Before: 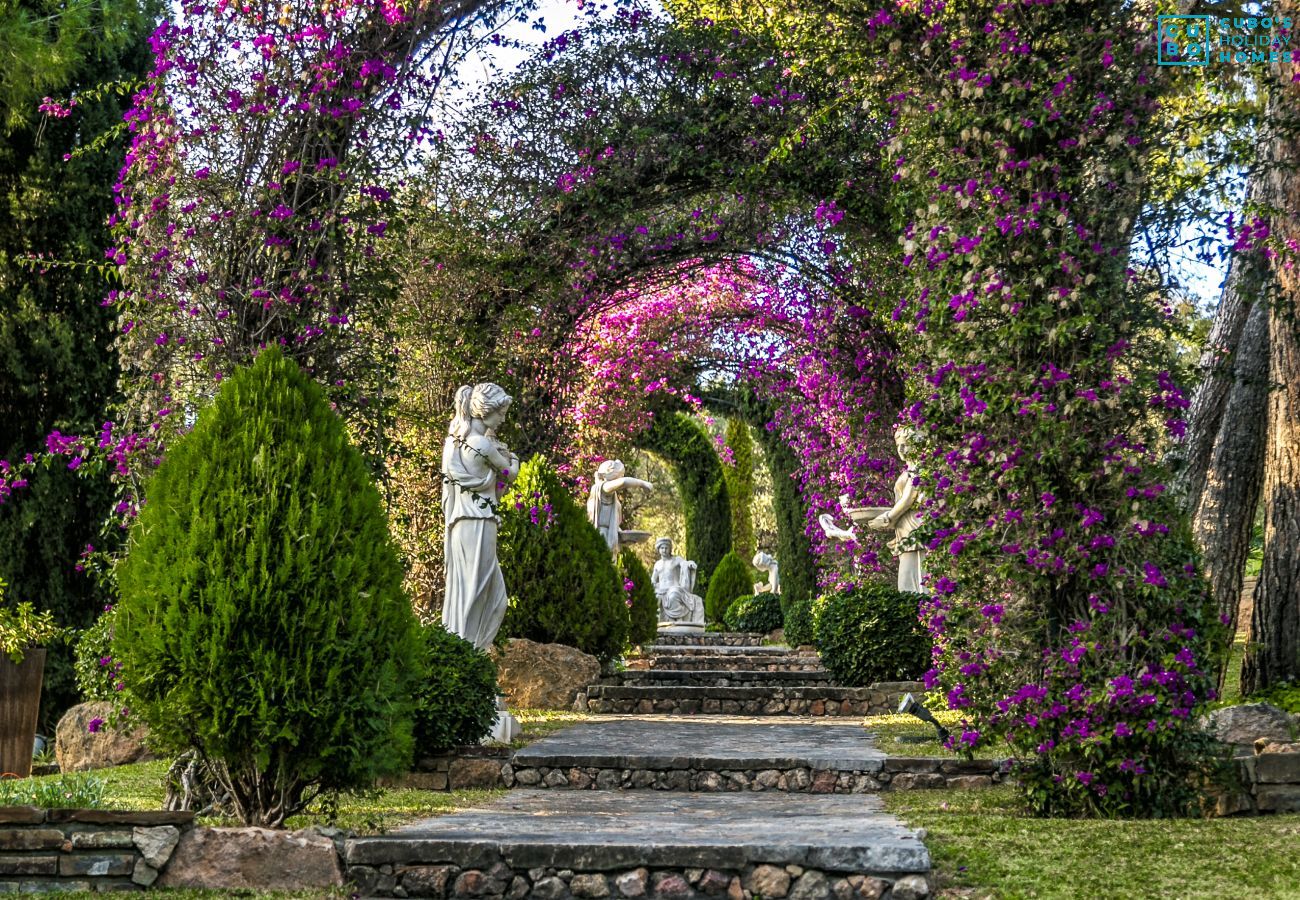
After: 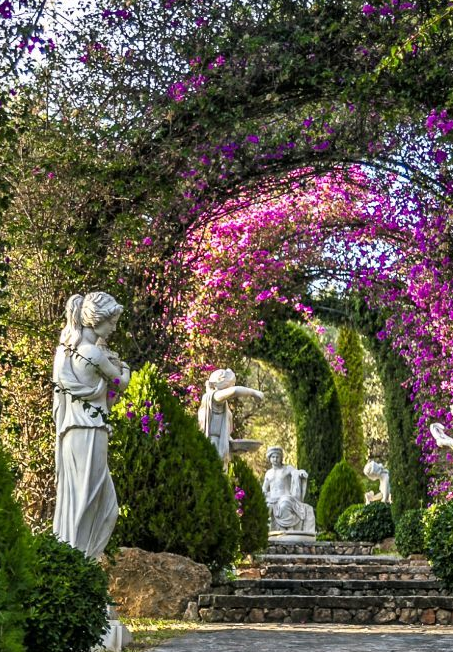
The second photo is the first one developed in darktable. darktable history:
crop and rotate: left 29.949%, top 10.168%, right 35.191%, bottom 17.292%
